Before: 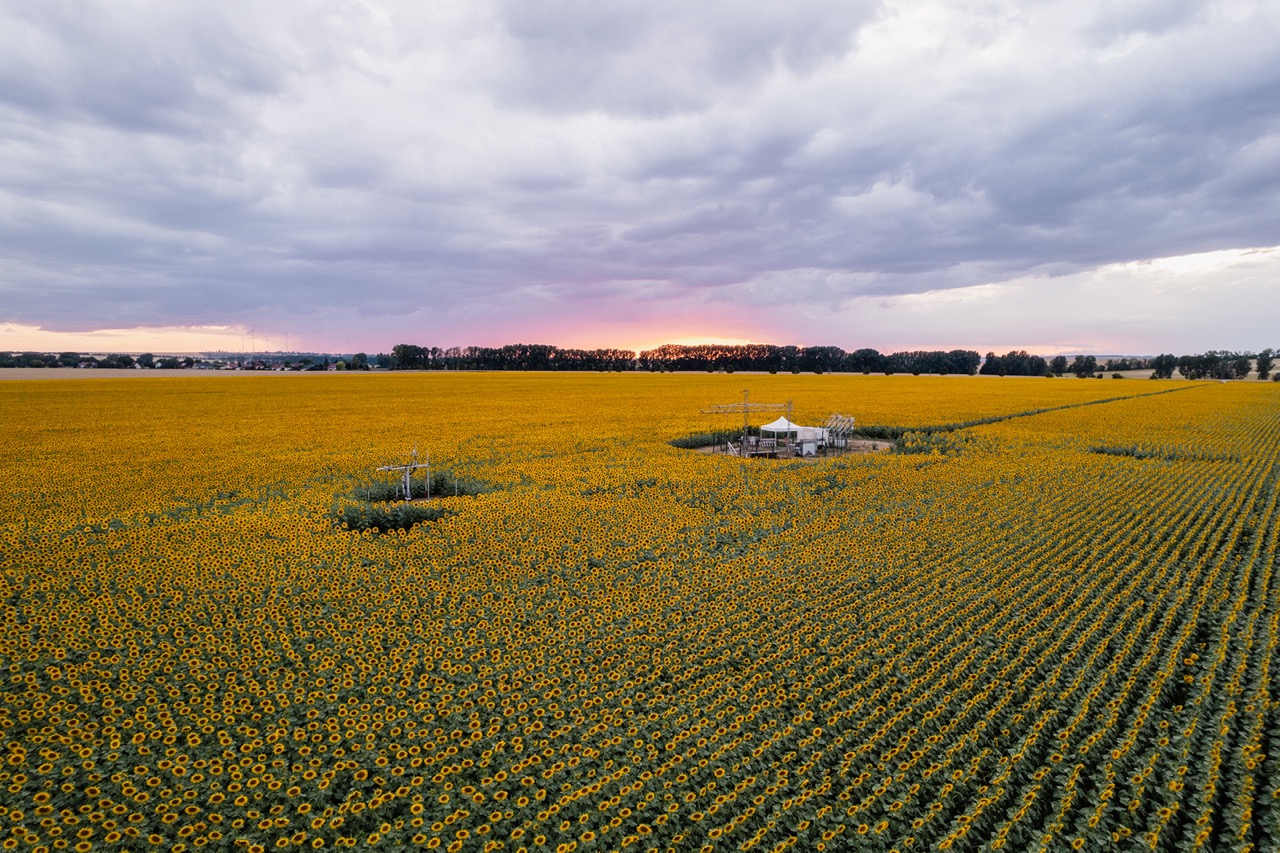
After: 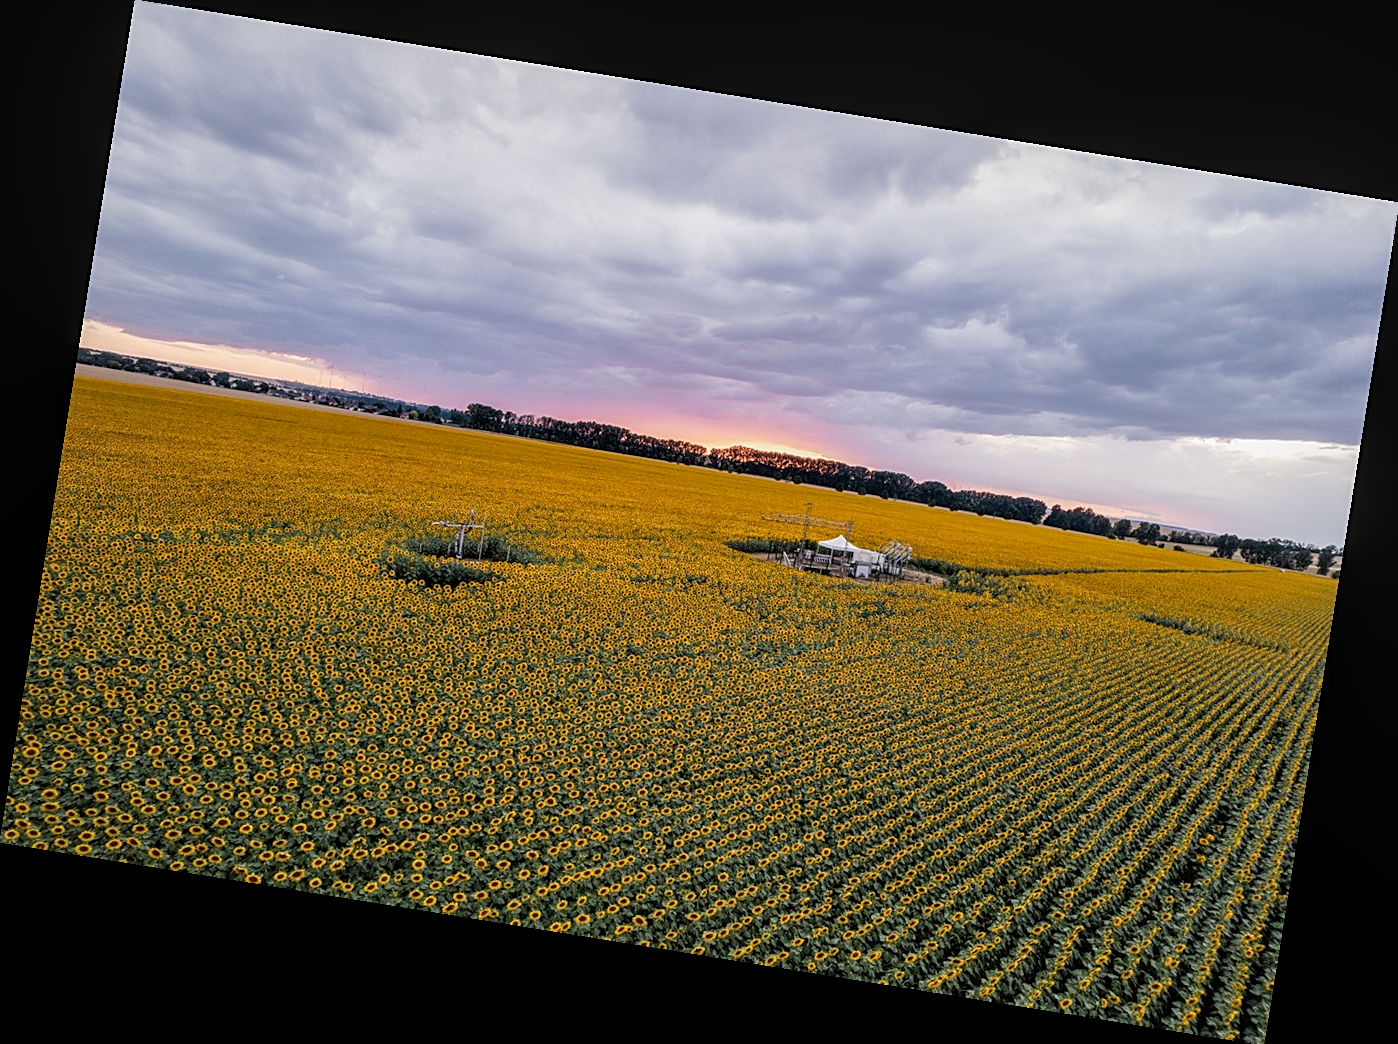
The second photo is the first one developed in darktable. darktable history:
sharpen: on, module defaults
rotate and perspective: rotation 9.12°, automatic cropping off
local contrast: on, module defaults
